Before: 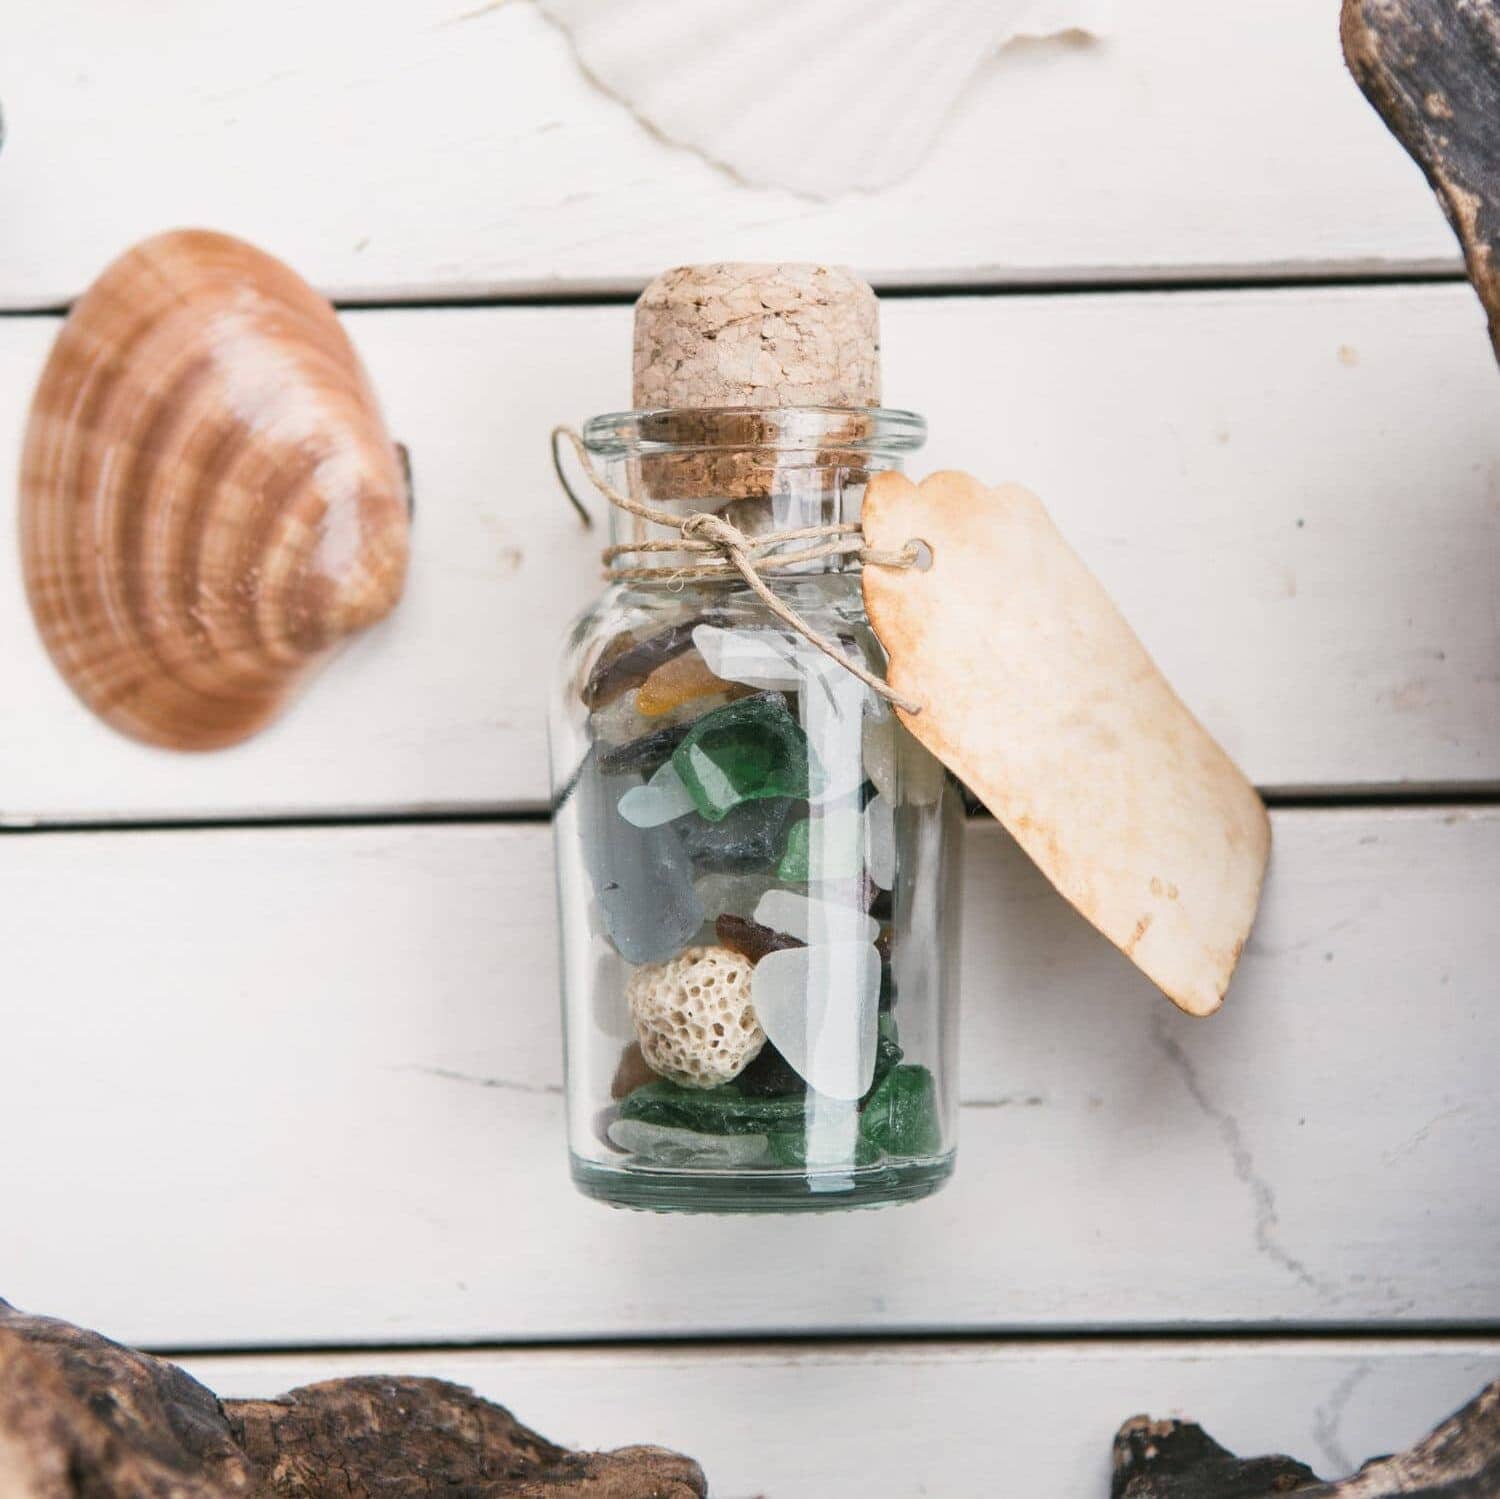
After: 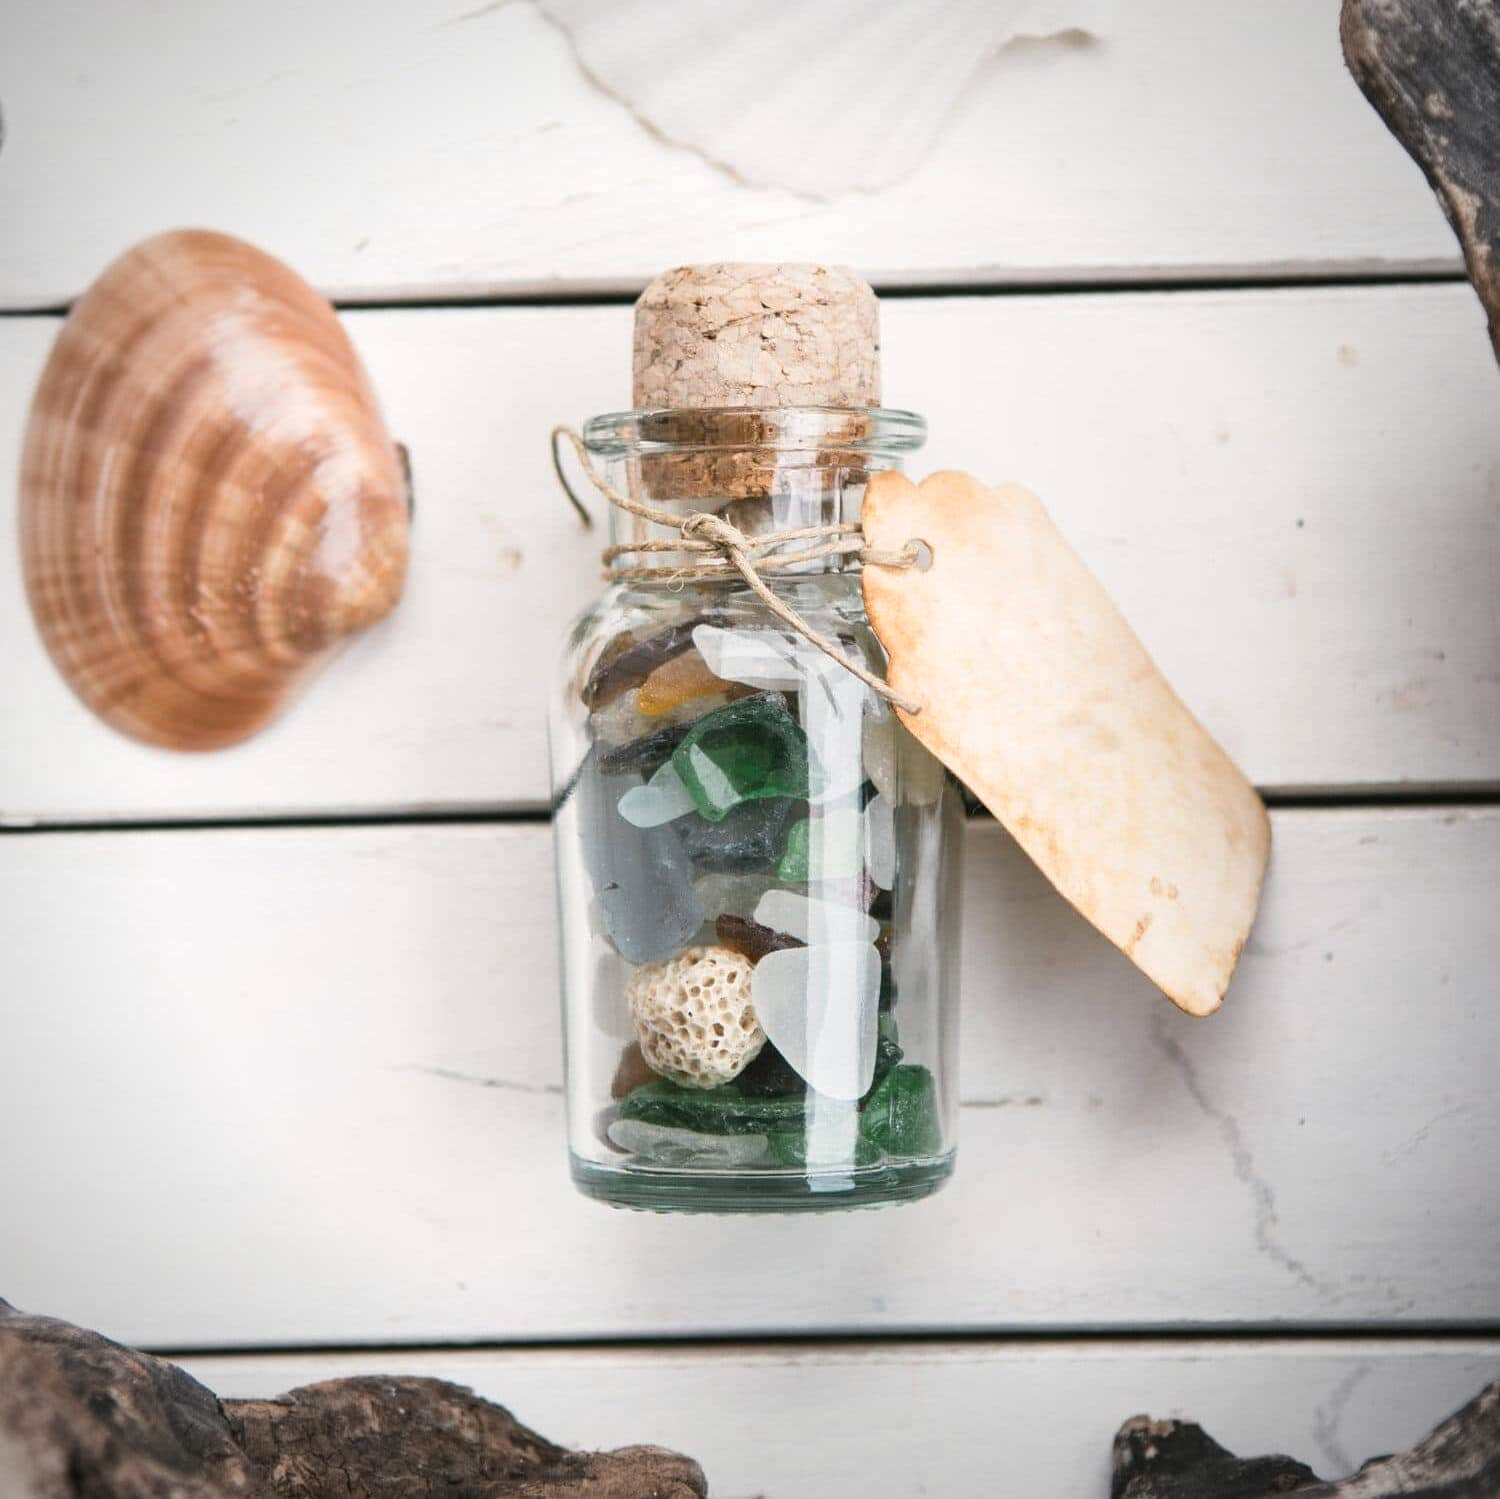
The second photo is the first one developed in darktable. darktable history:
vignetting: fall-off radius 60.92%
exposure: exposure 0.127 EV, compensate highlight preservation false
